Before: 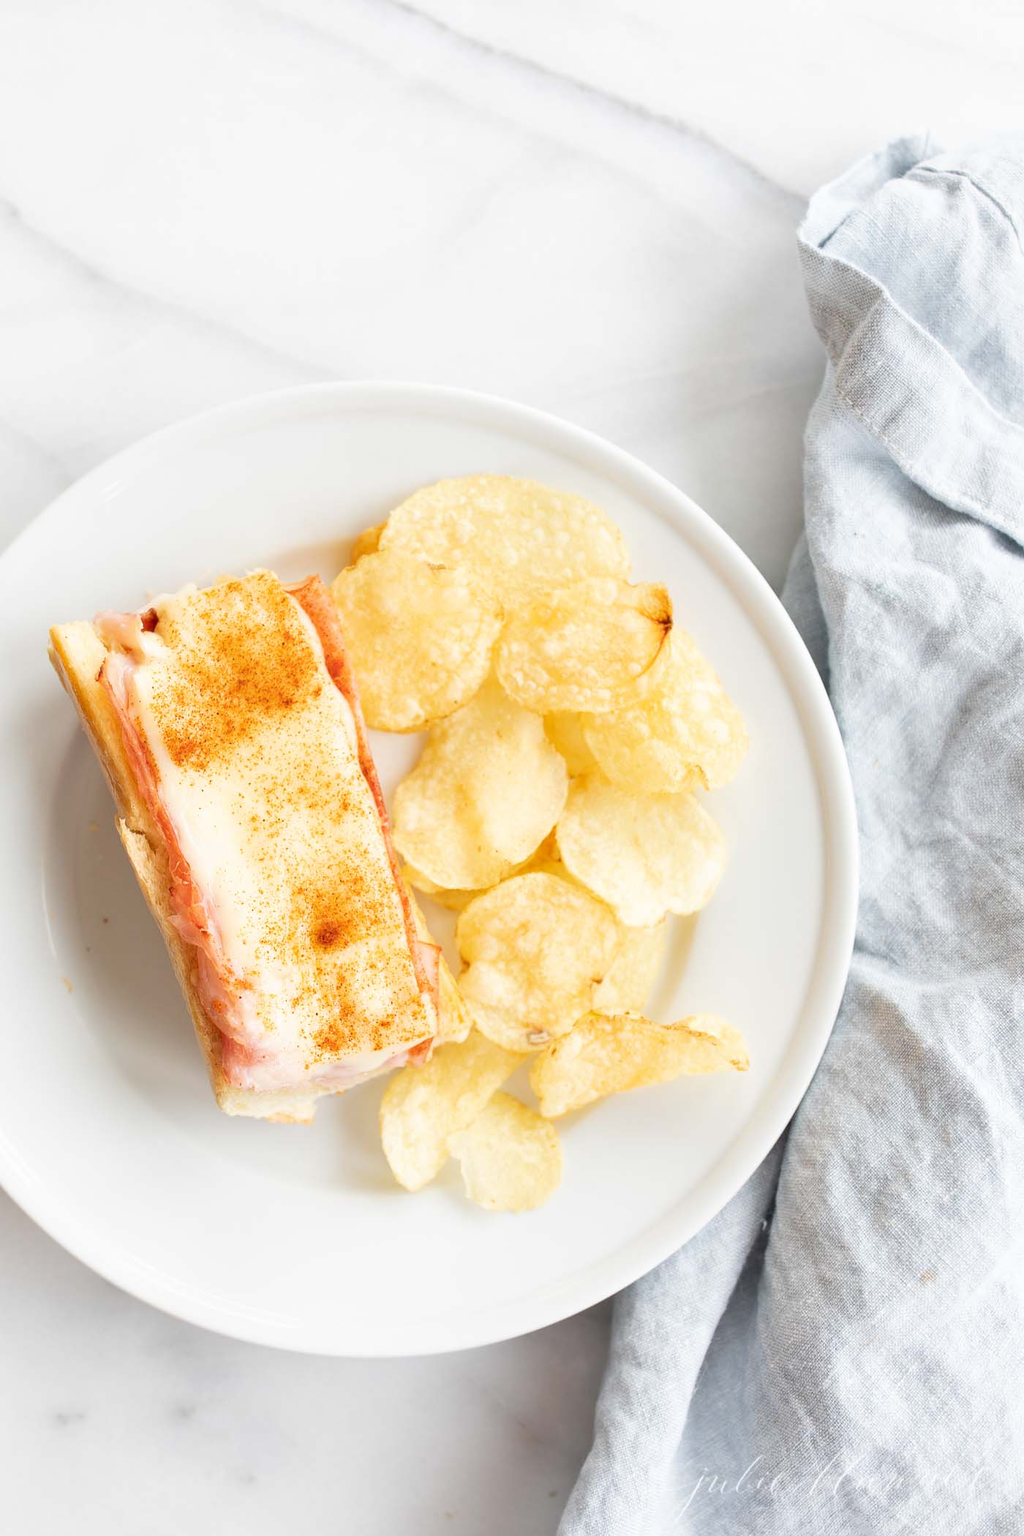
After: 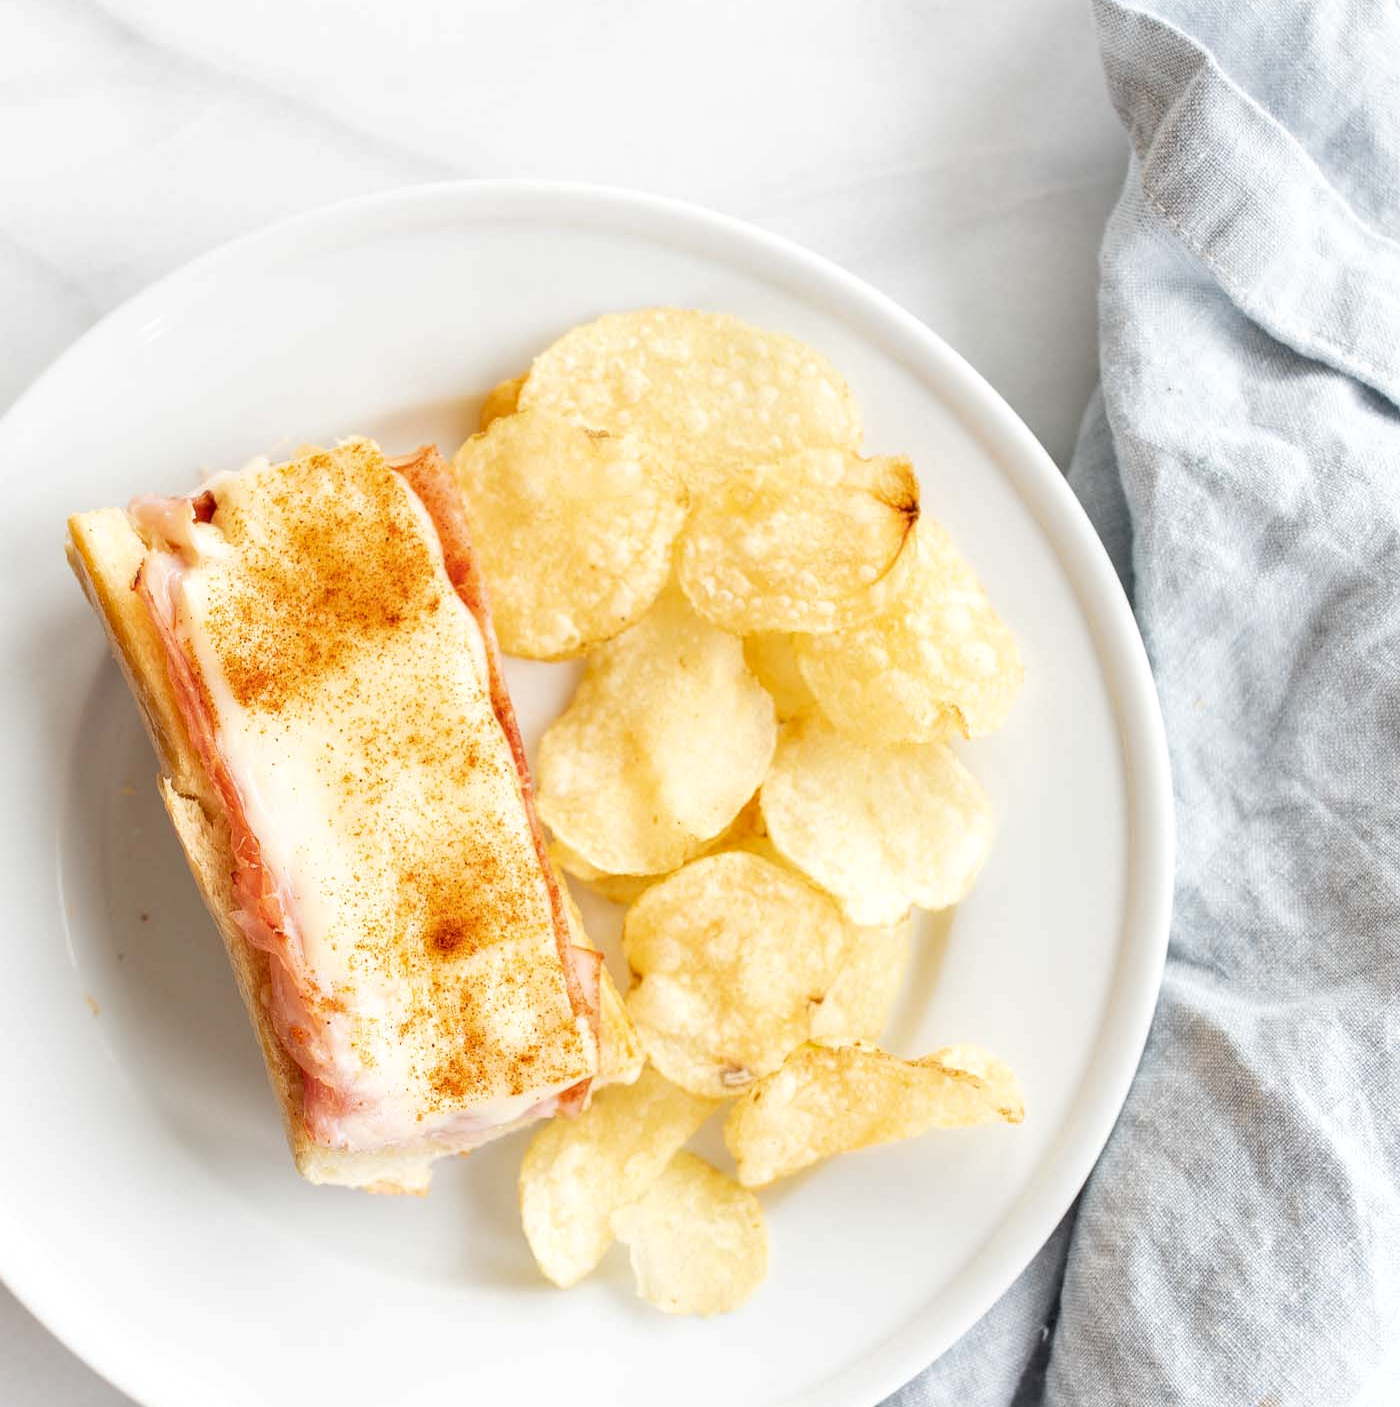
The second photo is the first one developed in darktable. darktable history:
color calibration: illuminant same as pipeline (D50), adaptation XYZ, x 0.345, y 0.359, temperature 5012.07 K
crop: top 16.265%, bottom 16.713%
local contrast: on, module defaults
